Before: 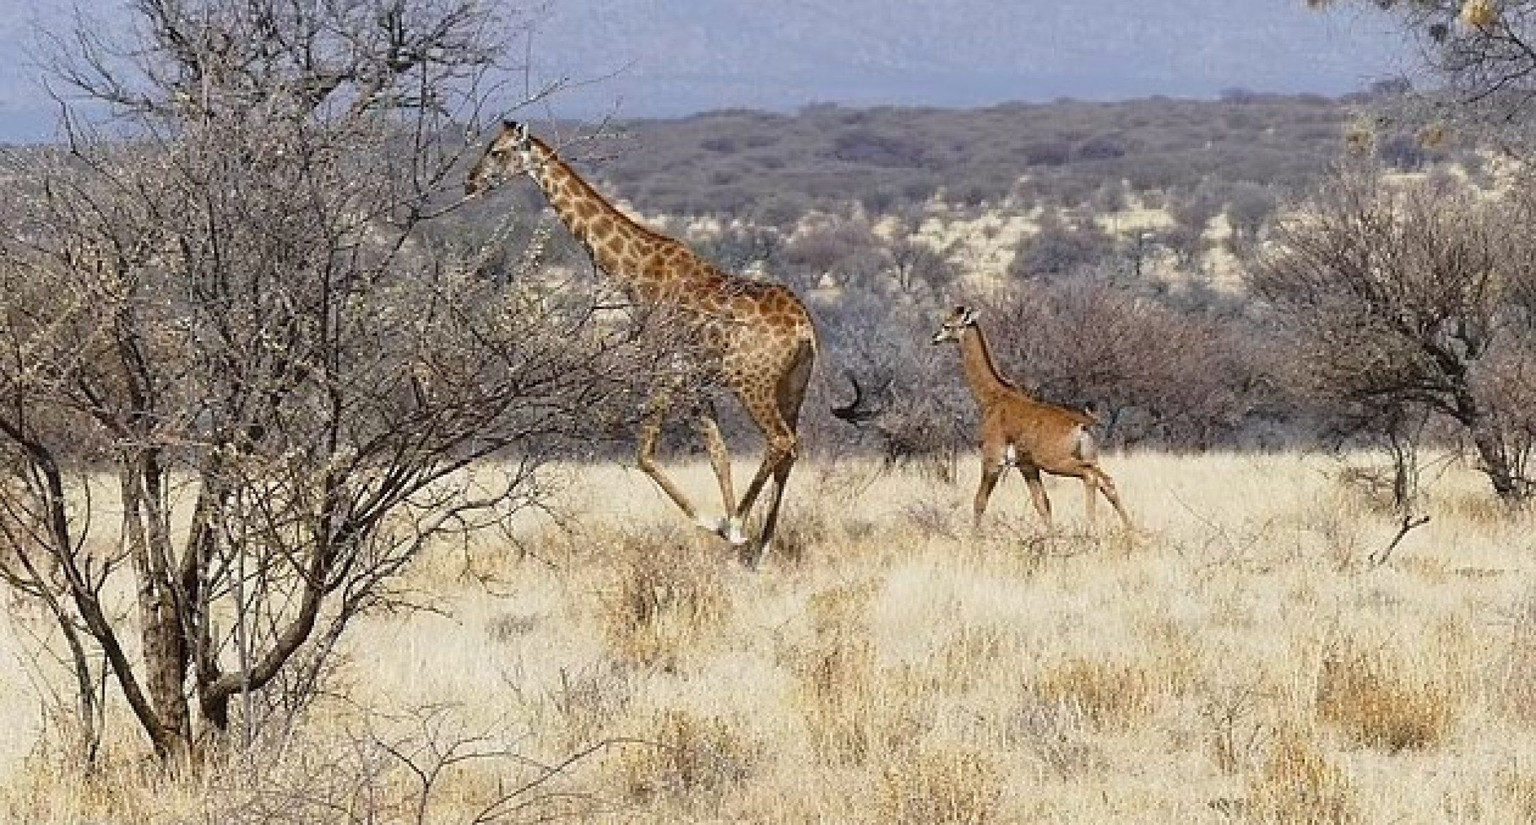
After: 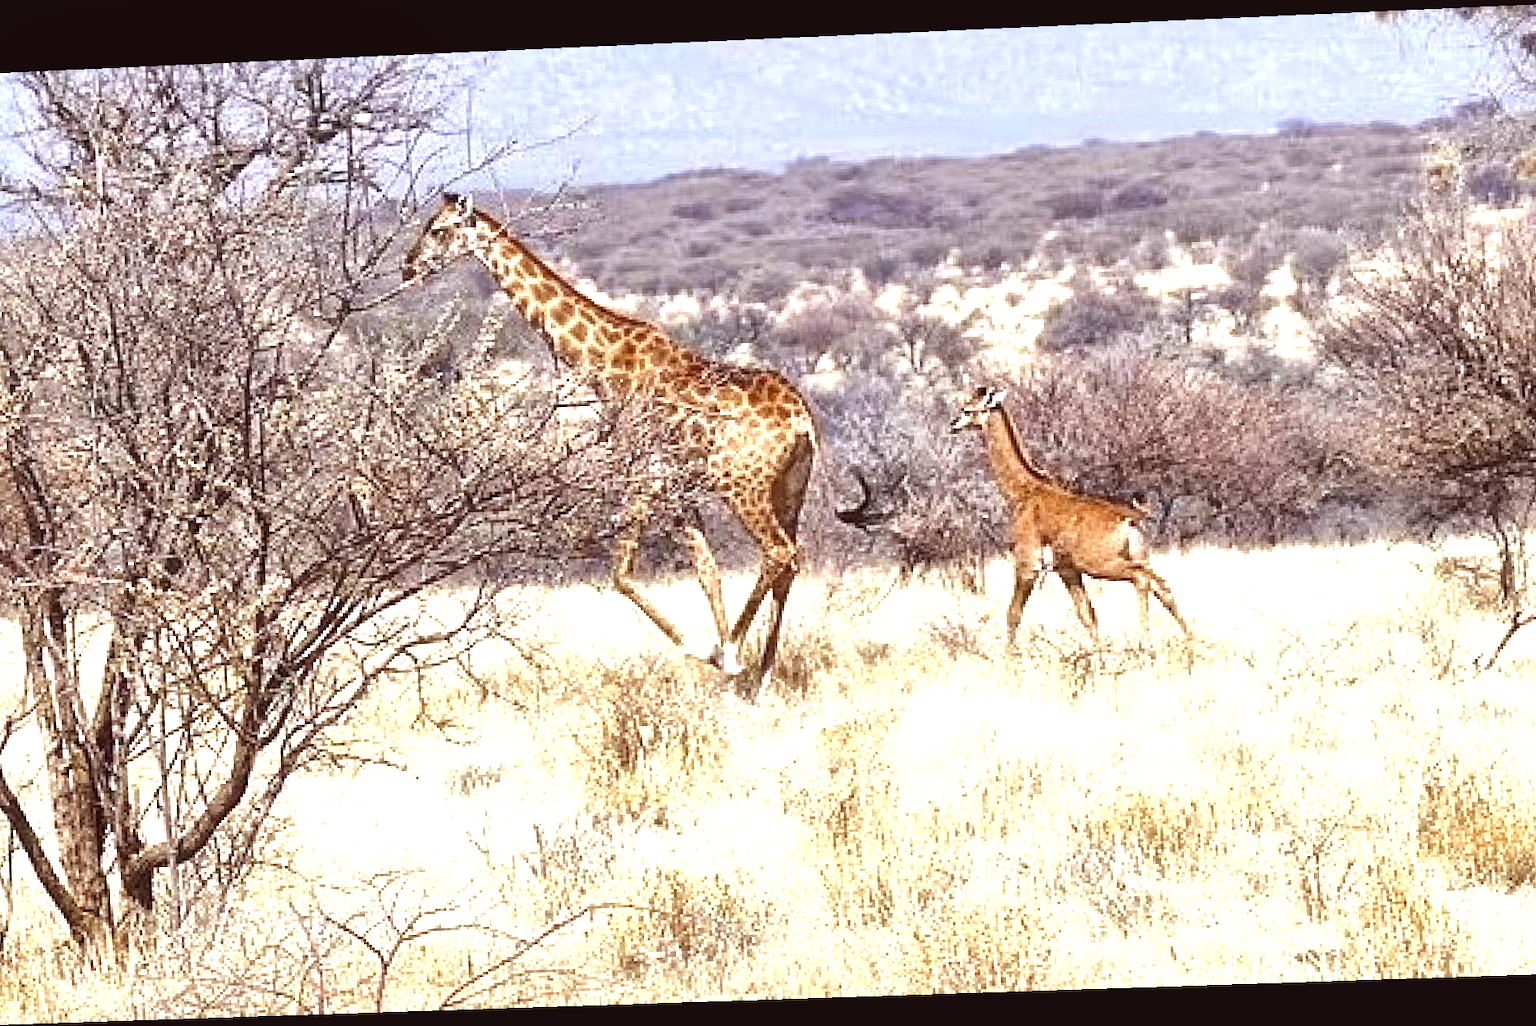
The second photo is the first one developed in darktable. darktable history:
crop: left 7.598%, right 7.873%
local contrast: mode bilateral grid, contrast 20, coarseness 50, detail 171%, midtone range 0.2
exposure: black level correction -0.002, exposure 1.115 EV, compensate highlight preservation false
rgb levels: mode RGB, independent channels, levels [[0, 0.474, 1], [0, 0.5, 1], [0, 0.5, 1]]
rotate and perspective: rotation -2.22°, lens shift (horizontal) -0.022, automatic cropping off
